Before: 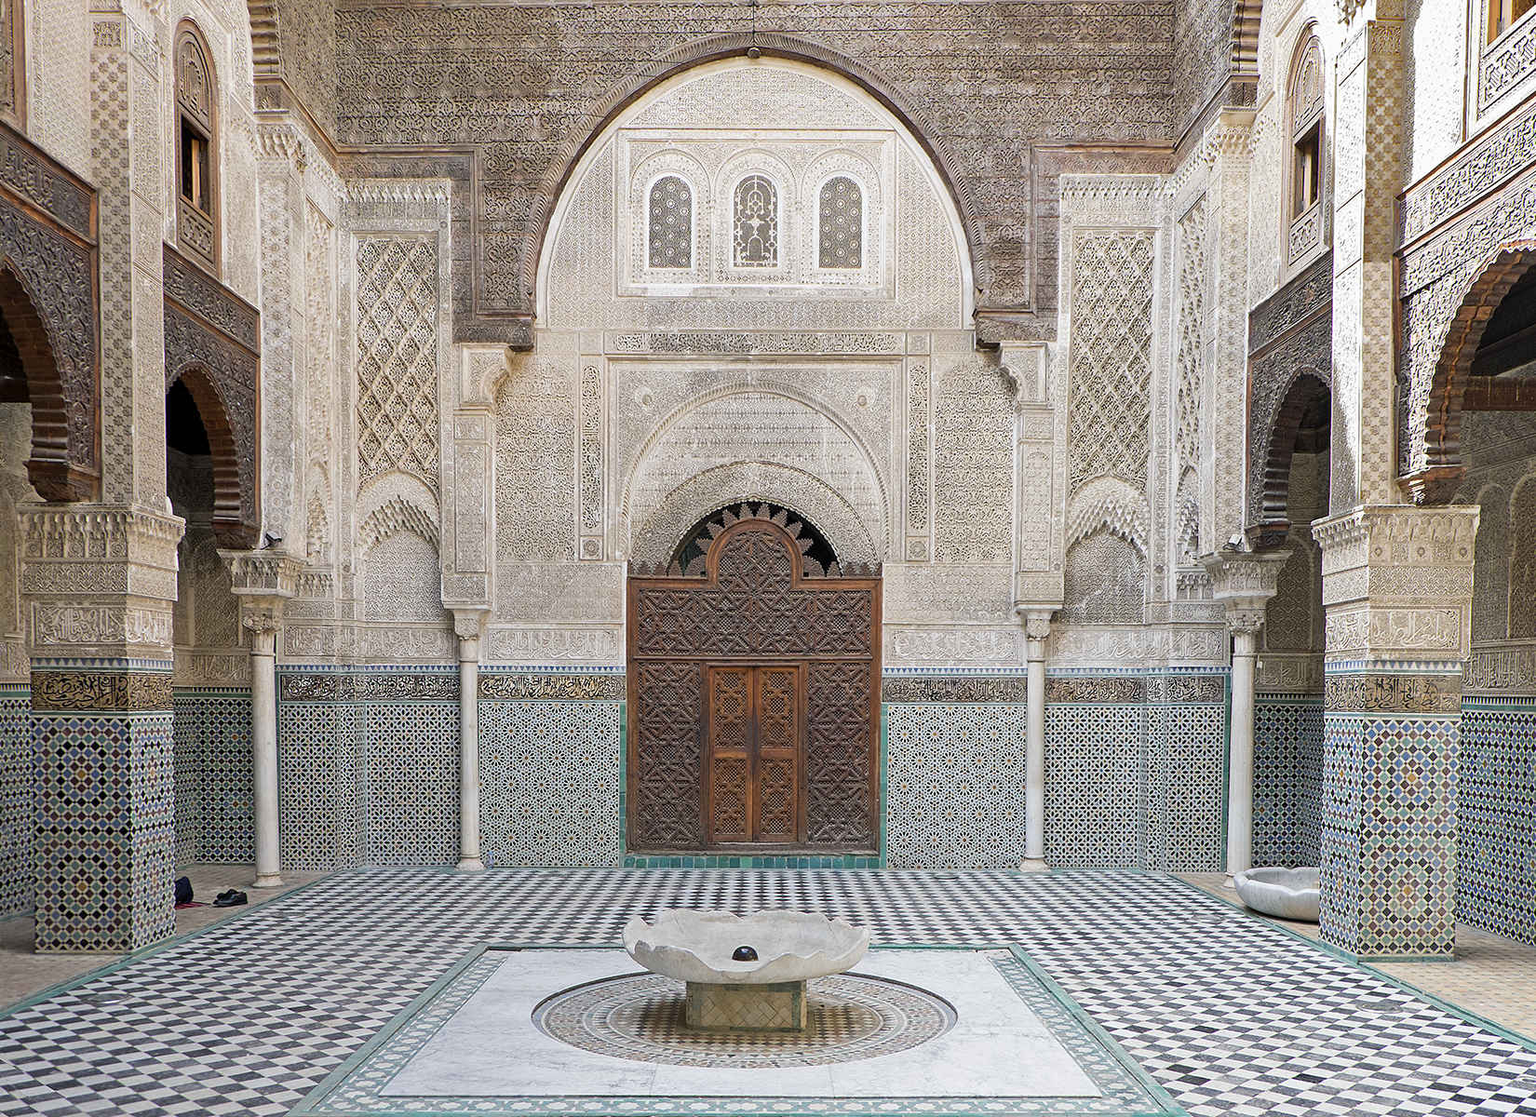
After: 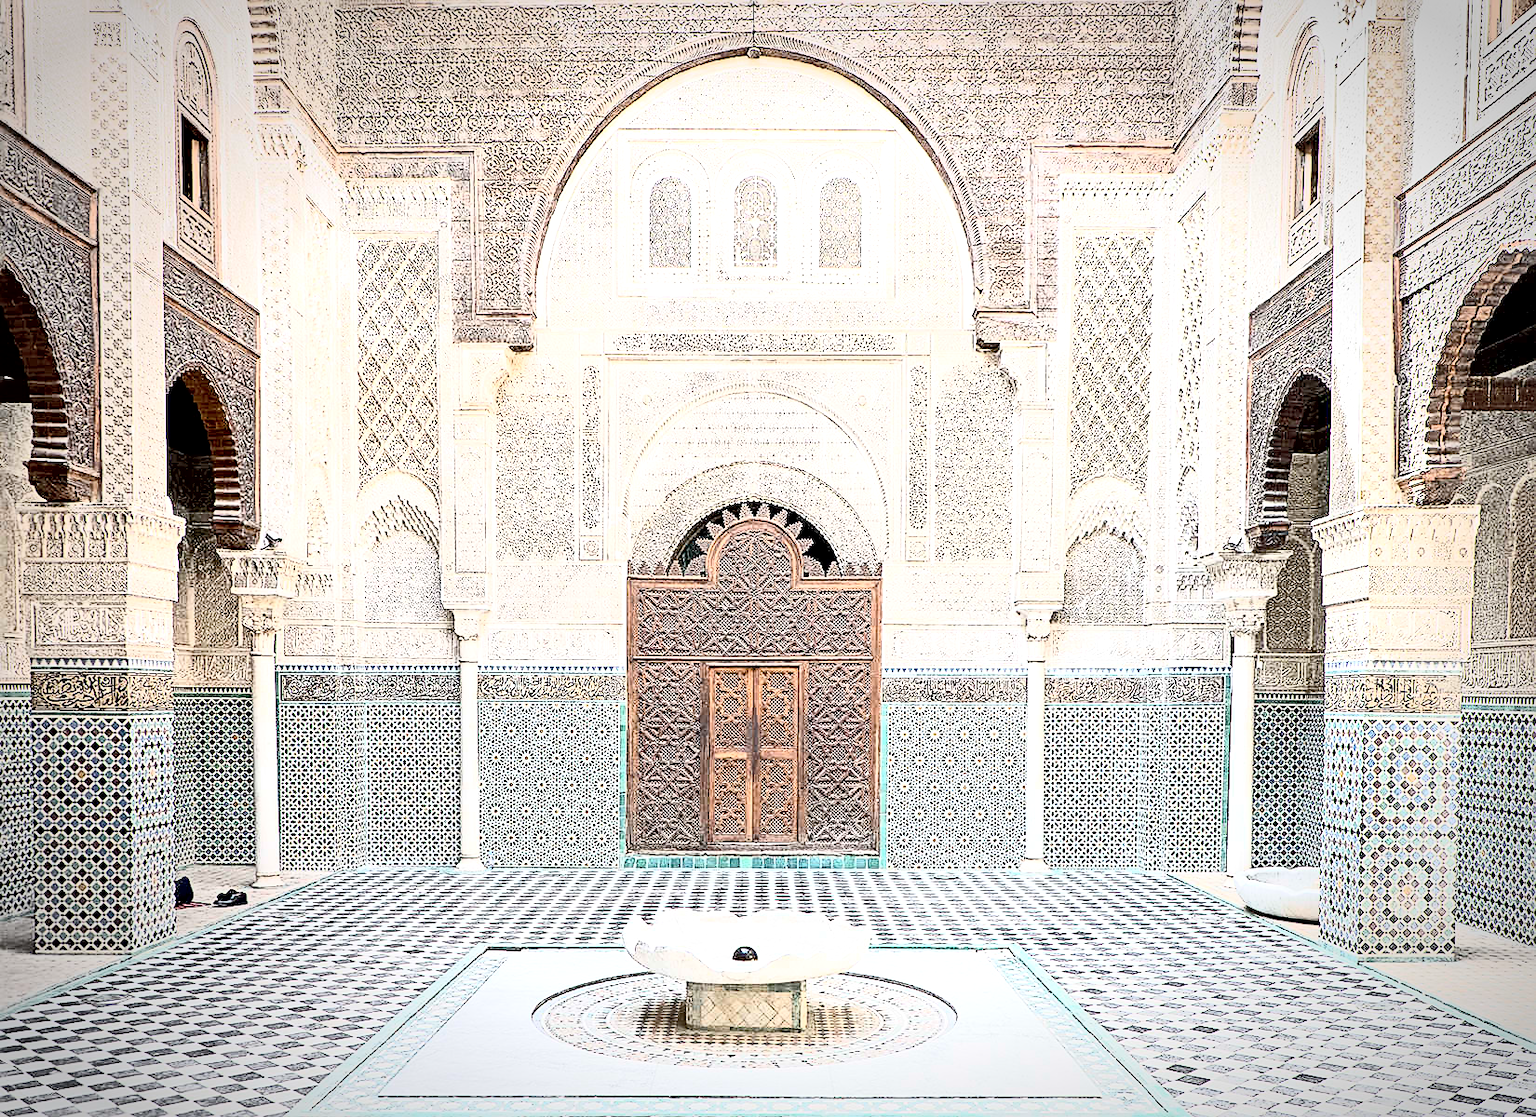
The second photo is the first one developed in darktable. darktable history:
tone equalizer: -8 EV -1.84 EV, -7 EV -1.16 EV, -6 EV -1.62 EV, smoothing diameter 25%, edges refinement/feathering 10, preserve details guided filter
exposure: black level correction 0.01, exposure 1 EV, compensate highlight preservation false
contrast brightness saturation: contrast 0.57, brightness 0.57, saturation -0.34
sharpen: on, module defaults
vignetting: automatic ratio true
